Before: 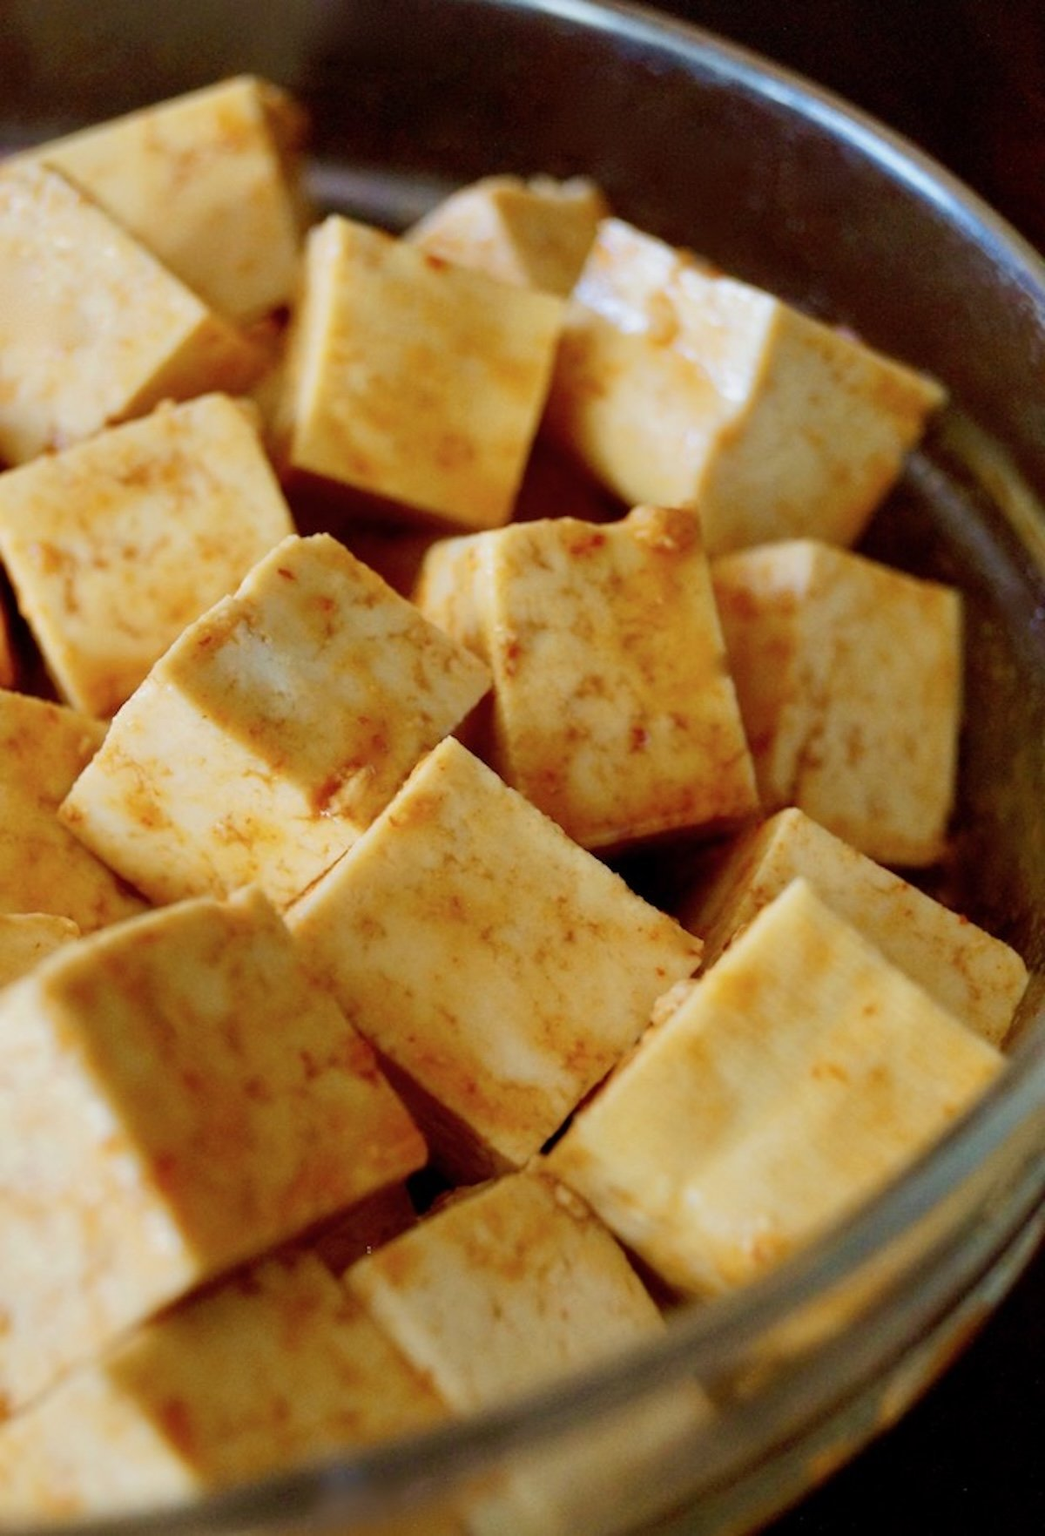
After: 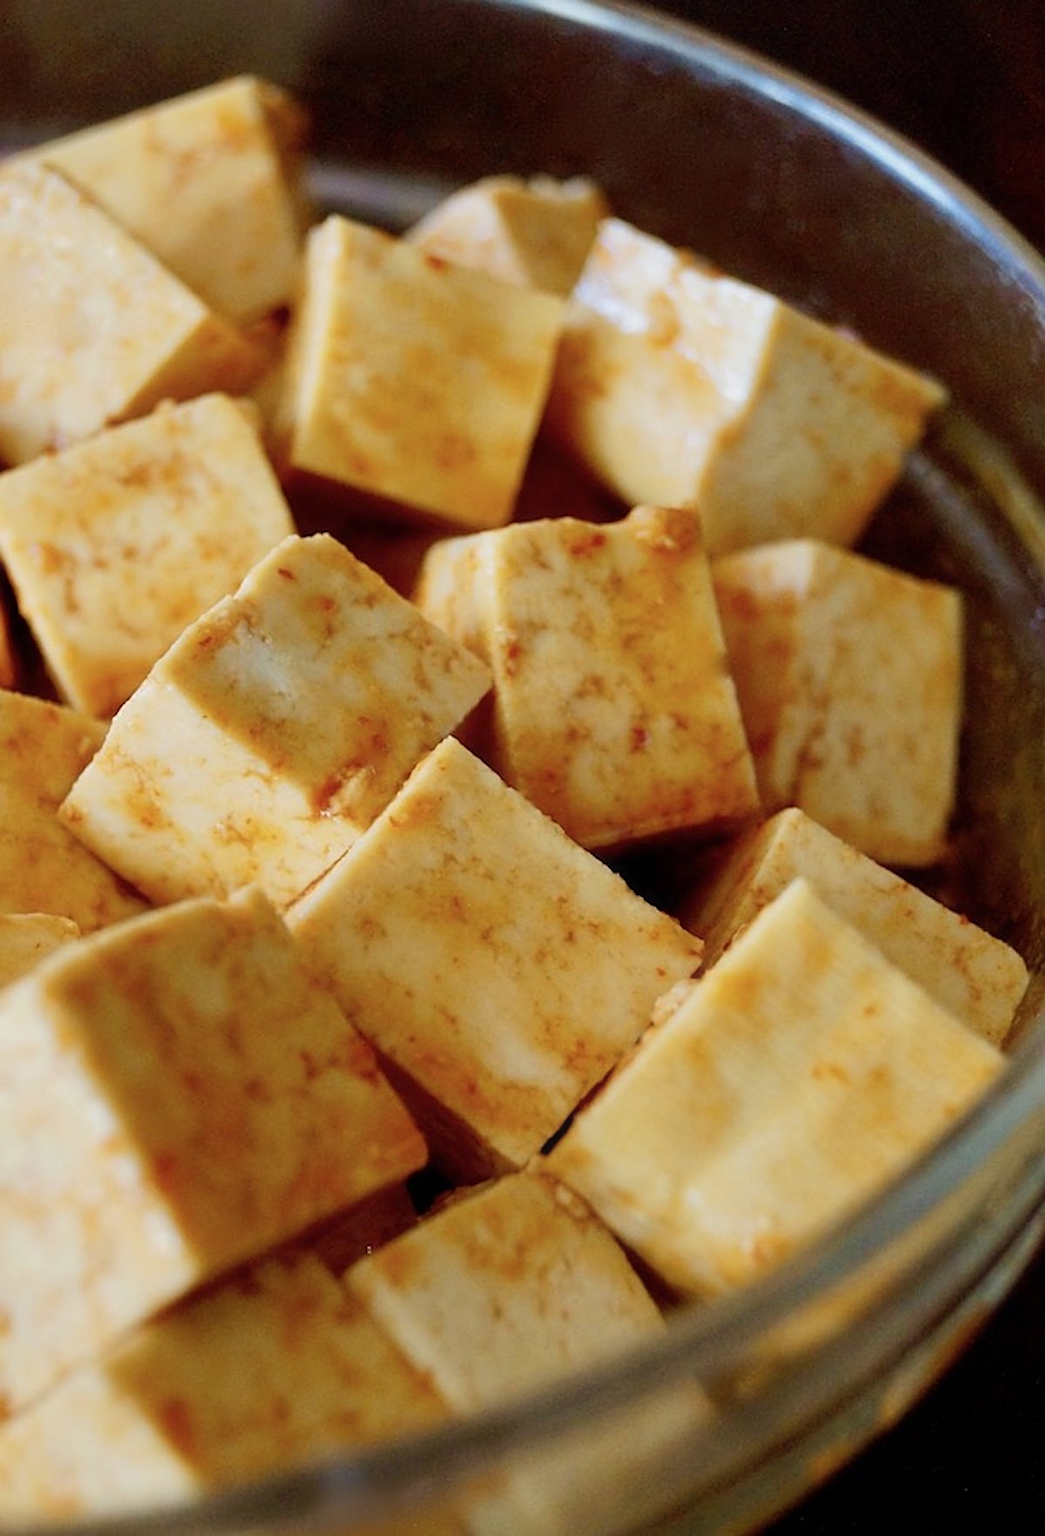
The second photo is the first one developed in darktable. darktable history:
haze removal: strength -0.106, compatibility mode true, adaptive false
sharpen: on, module defaults
